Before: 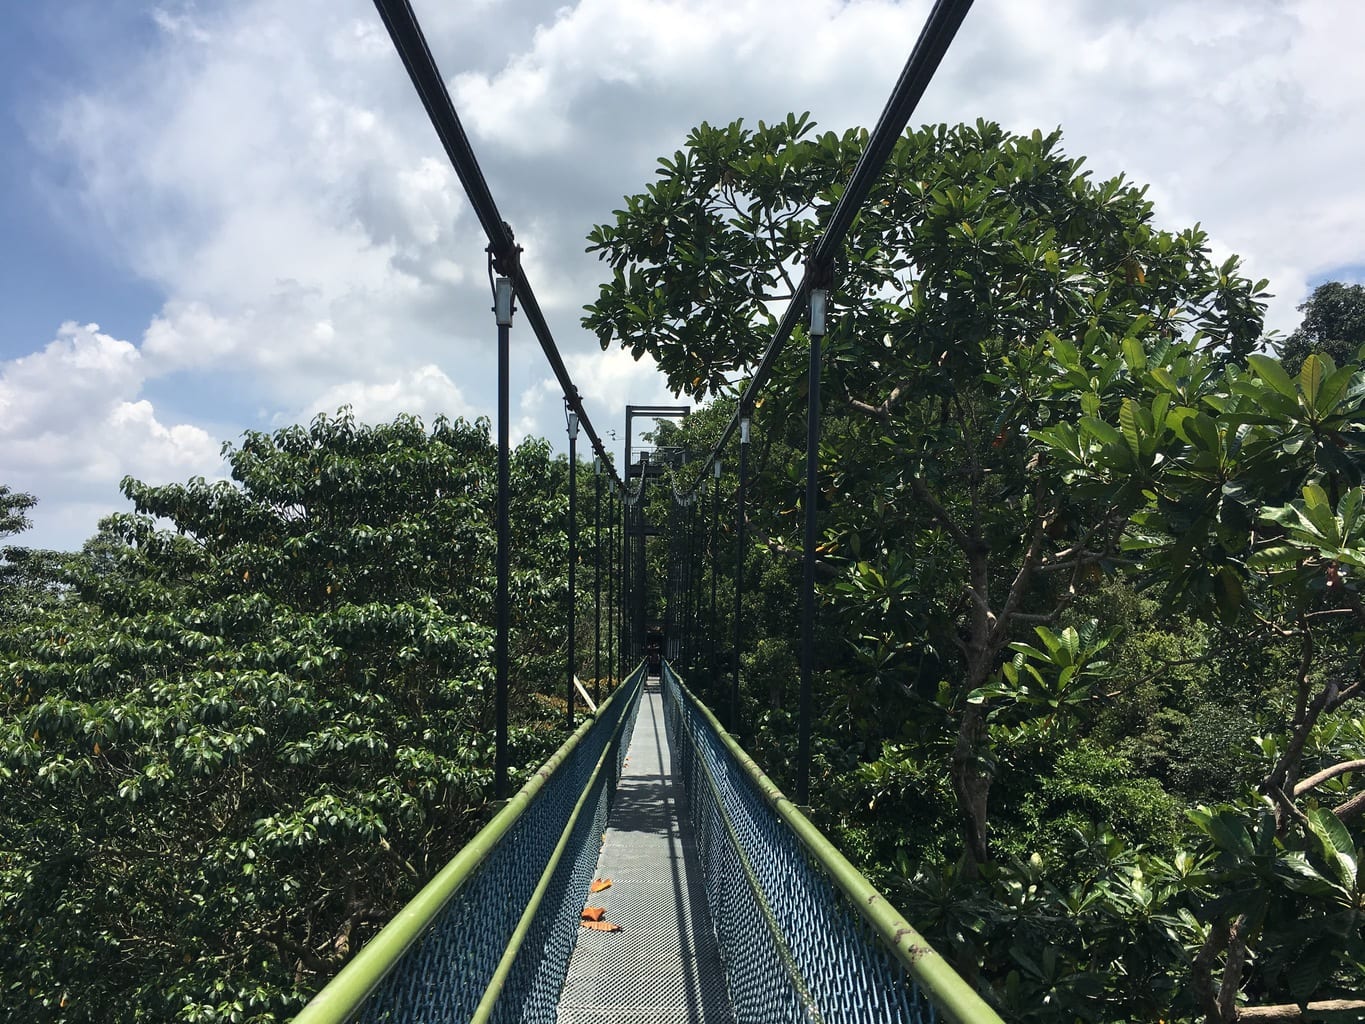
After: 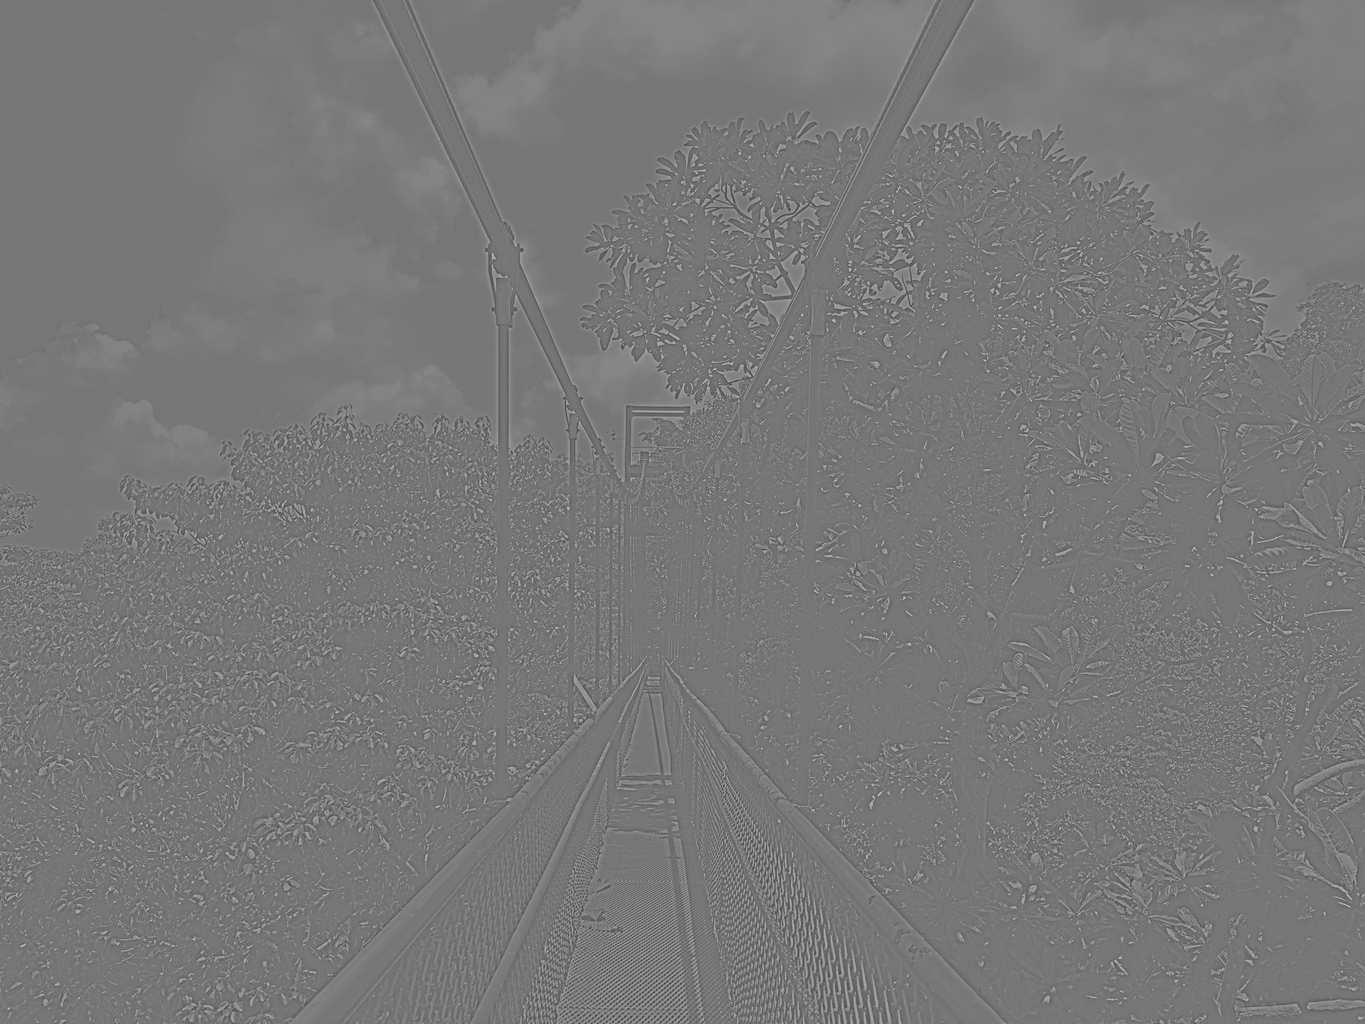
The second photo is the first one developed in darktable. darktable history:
exposure: black level correction 0, exposure 0.68 EV, compensate exposure bias true, compensate highlight preservation false
highpass: sharpness 6%, contrast boost 7.63%
